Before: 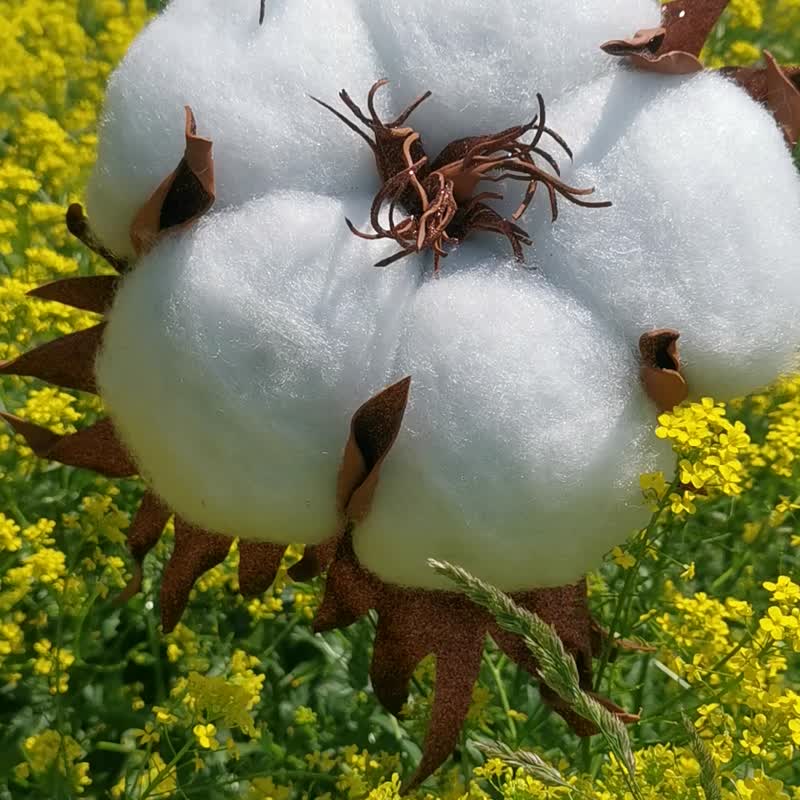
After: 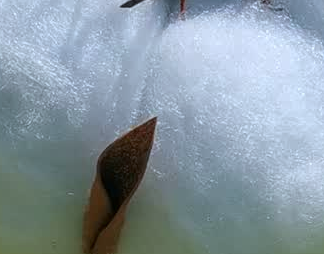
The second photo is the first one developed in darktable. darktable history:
crop: left 31.83%, top 32.437%, right 27.583%, bottom 35.755%
color calibration: x 0.372, y 0.386, temperature 4284.75 K
